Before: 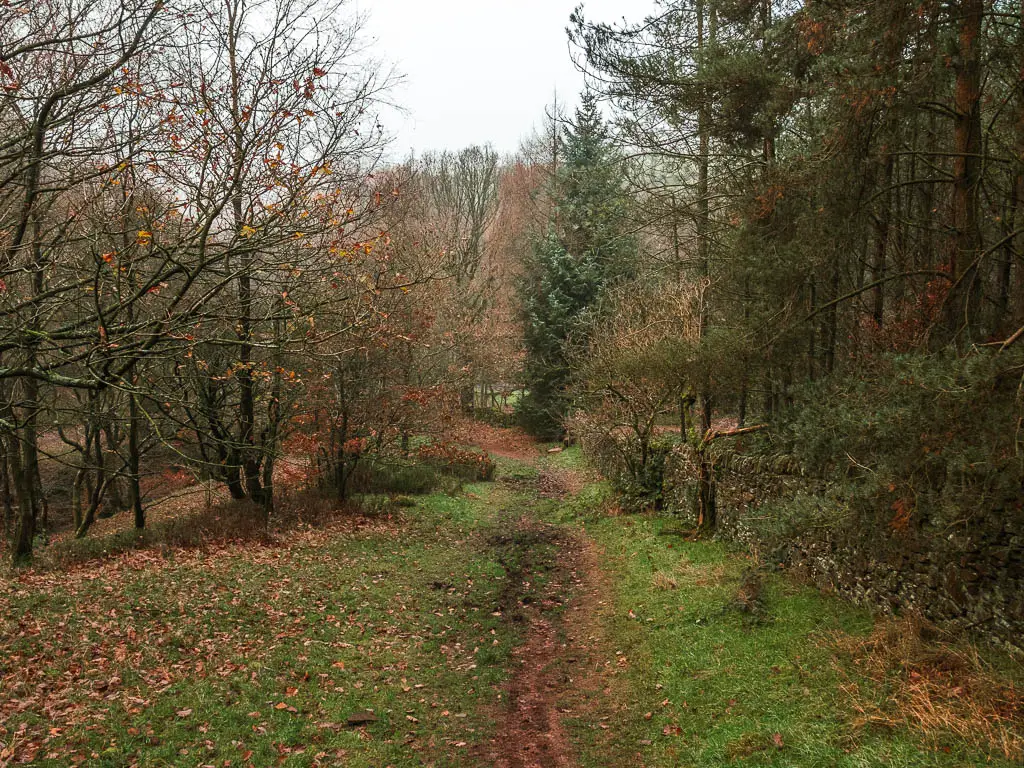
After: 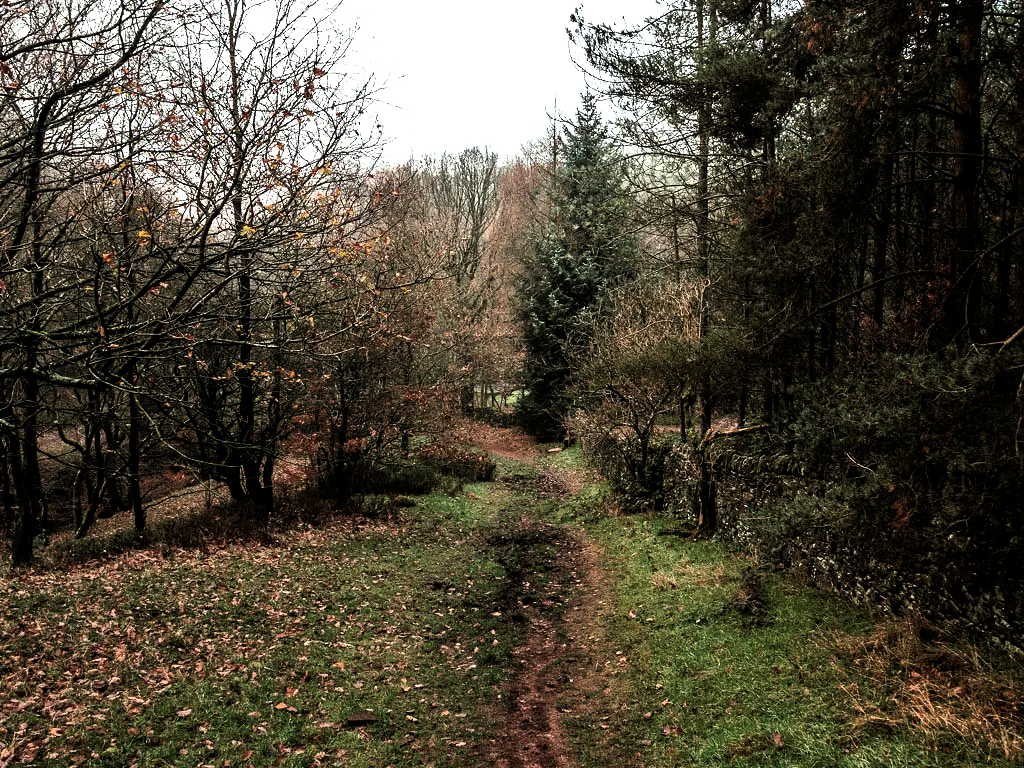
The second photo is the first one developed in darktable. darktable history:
filmic rgb: black relative exposure -8.2 EV, white relative exposure 2.24 EV, hardness 7.13, latitude 86.17%, contrast 1.694, highlights saturation mix -4.49%, shadows ↔ highlights balance -2.17%, color science v4 (2020)
